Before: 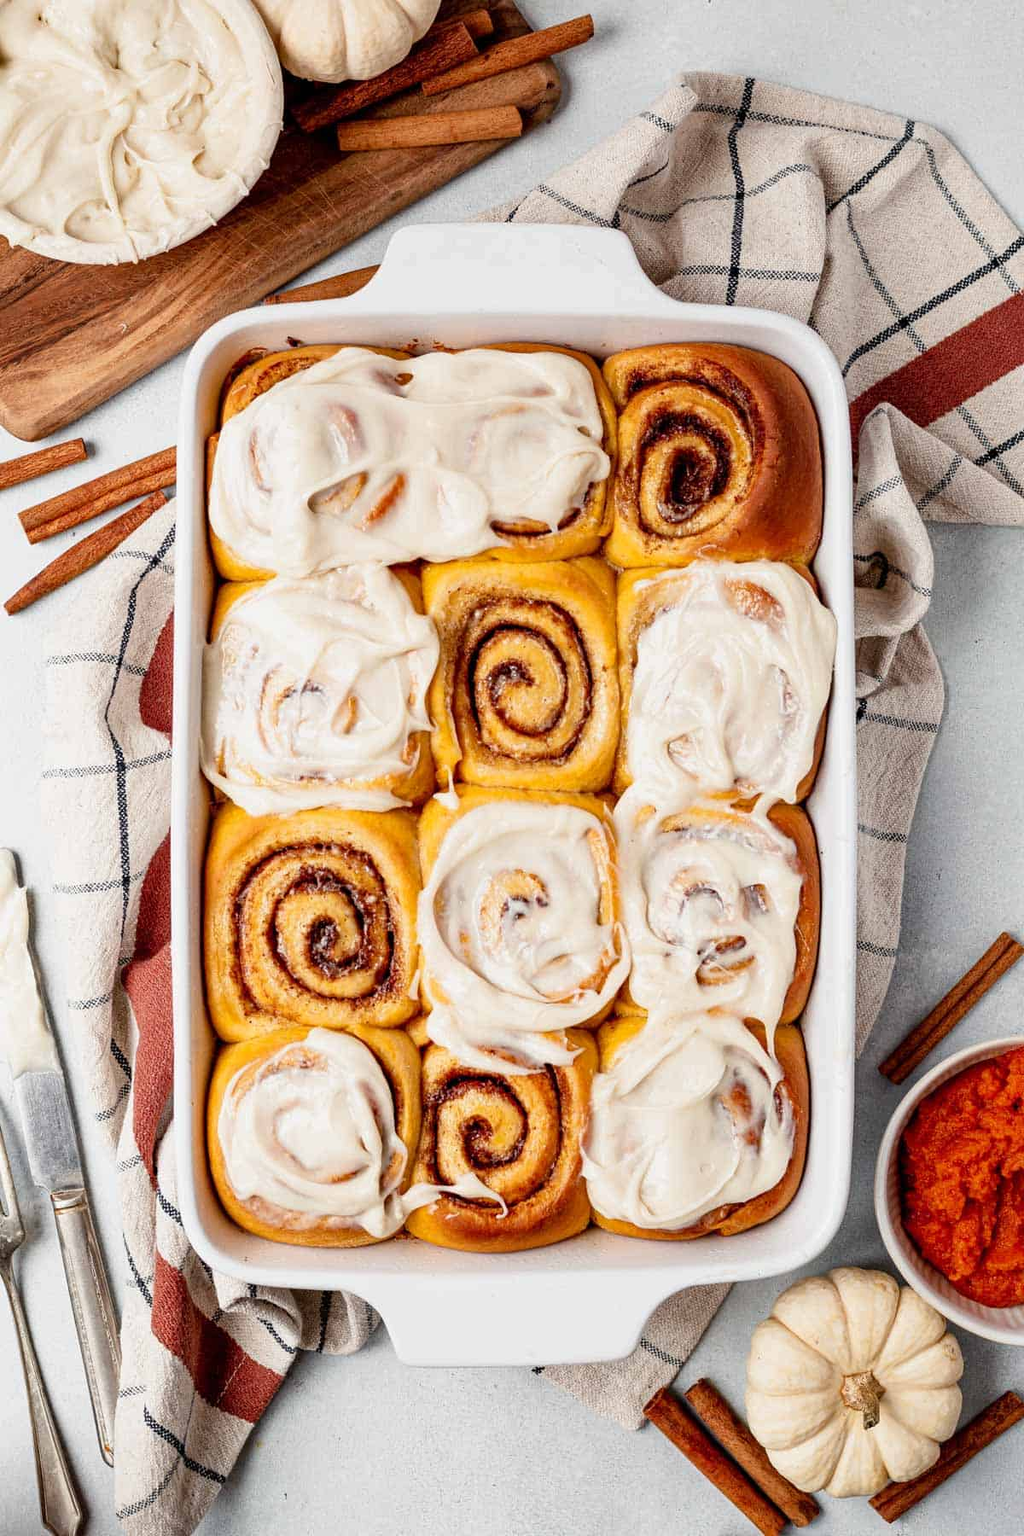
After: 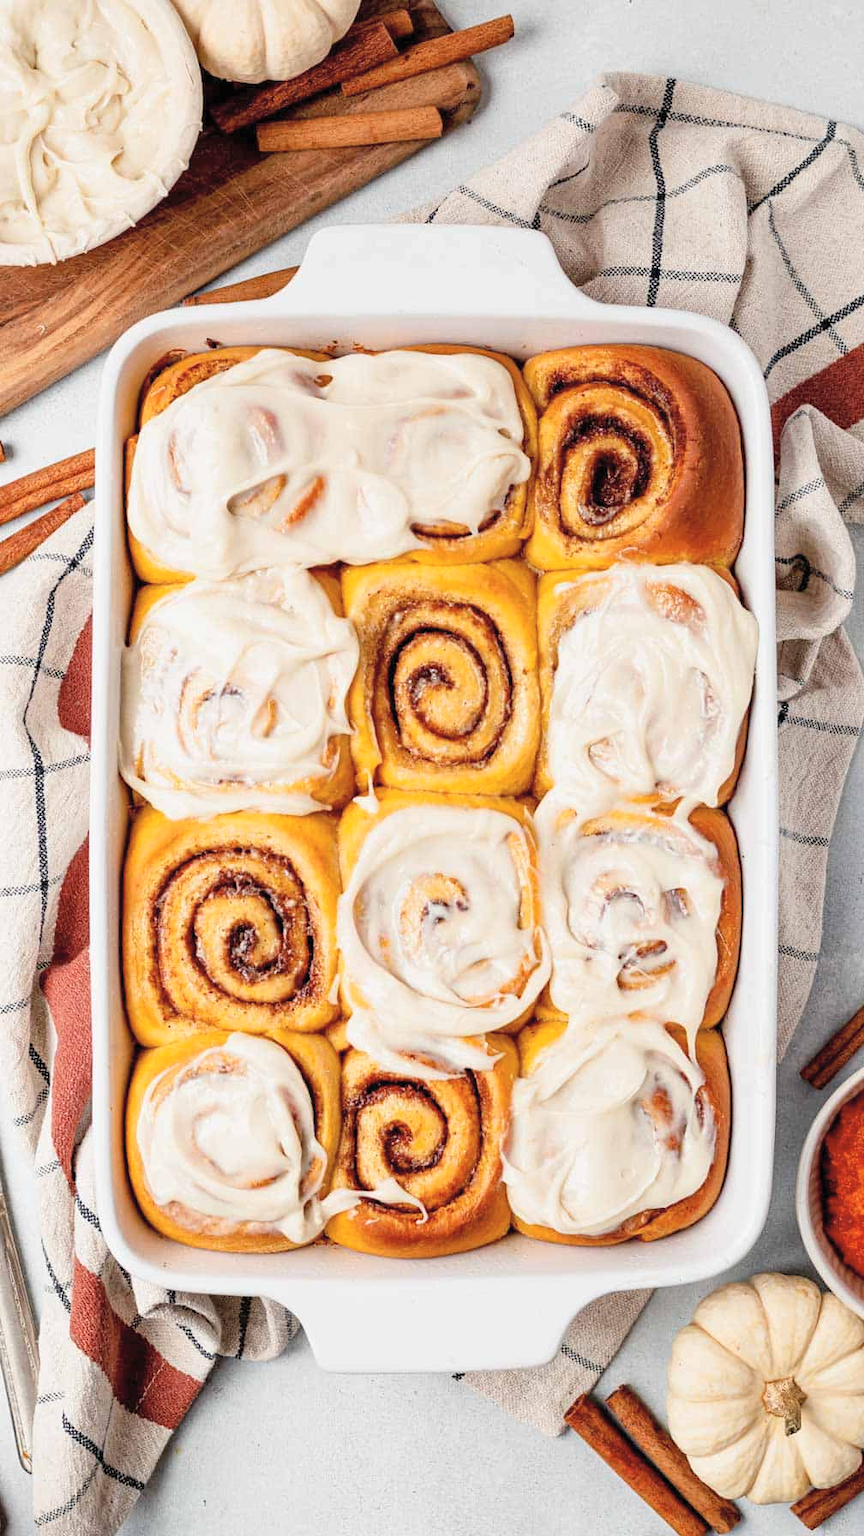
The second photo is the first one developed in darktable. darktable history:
crop: left 8.026%, right 7.374%
contrast brightness saturation: brightness 0.15
